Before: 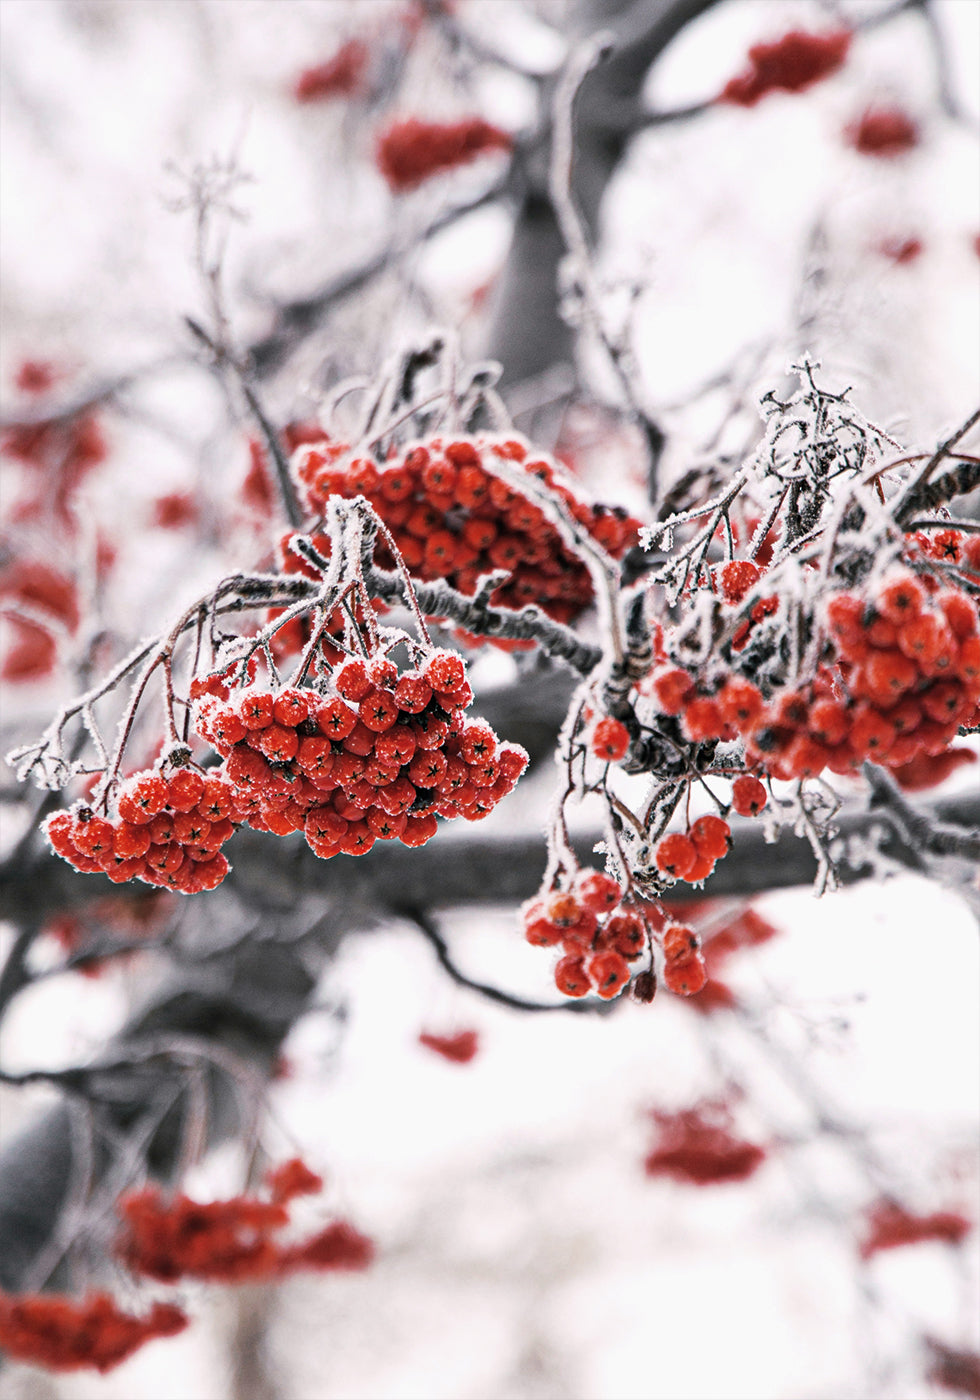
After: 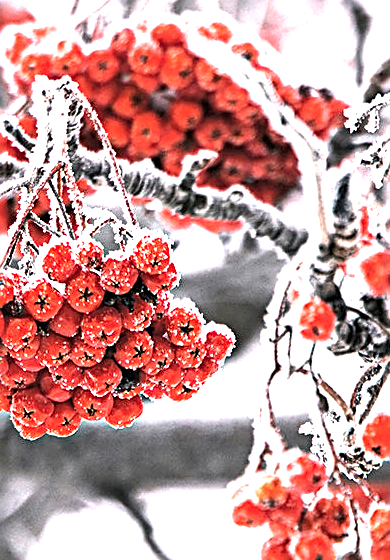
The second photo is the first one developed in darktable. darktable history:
exposure: black level correction 0, exposure 1.392 EV, compensate highlight preservation false
contrast equalizer: octaves 7, y [[0.5, 0.542, 0.583, 0.625, 0.667, 0.708], [0.5 ×6], [0.5 ×6], [0, 0.033, 0.067, 0.1, 0.133, 0.167], [0, 0.05, 0.1, 0.15, 0.2, 0.25]], mix 0.138
crop: left 30.087%, top 29.949%, right 30.077%, bottom 30.01%
sharpen: radius 2.676, amount 0.668
